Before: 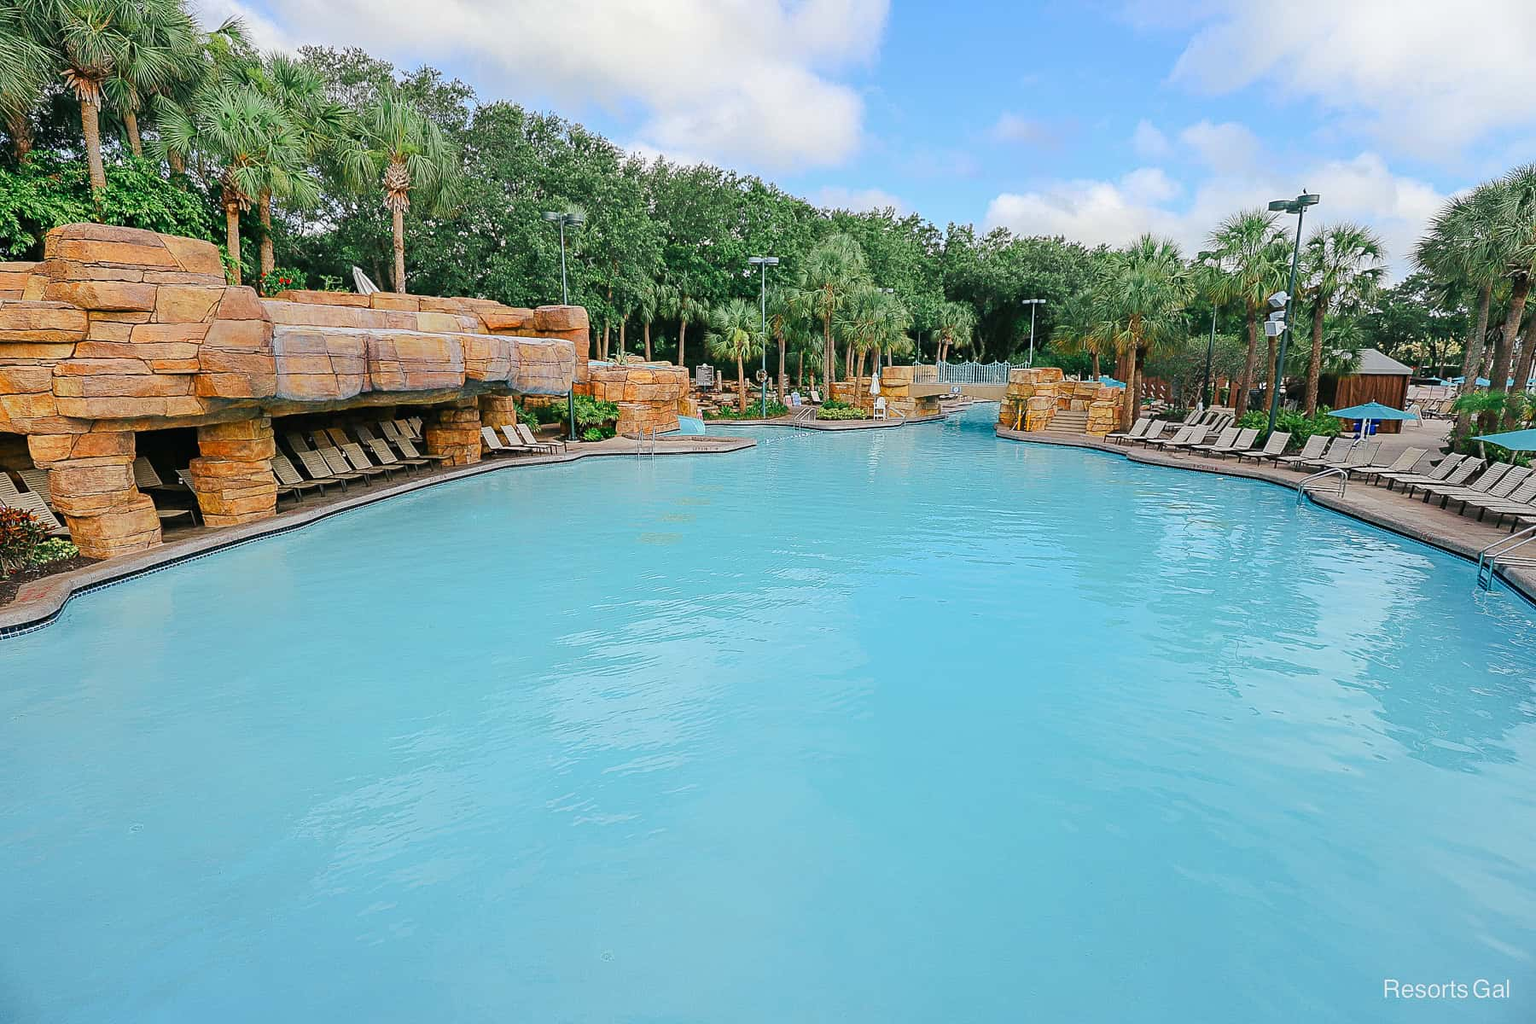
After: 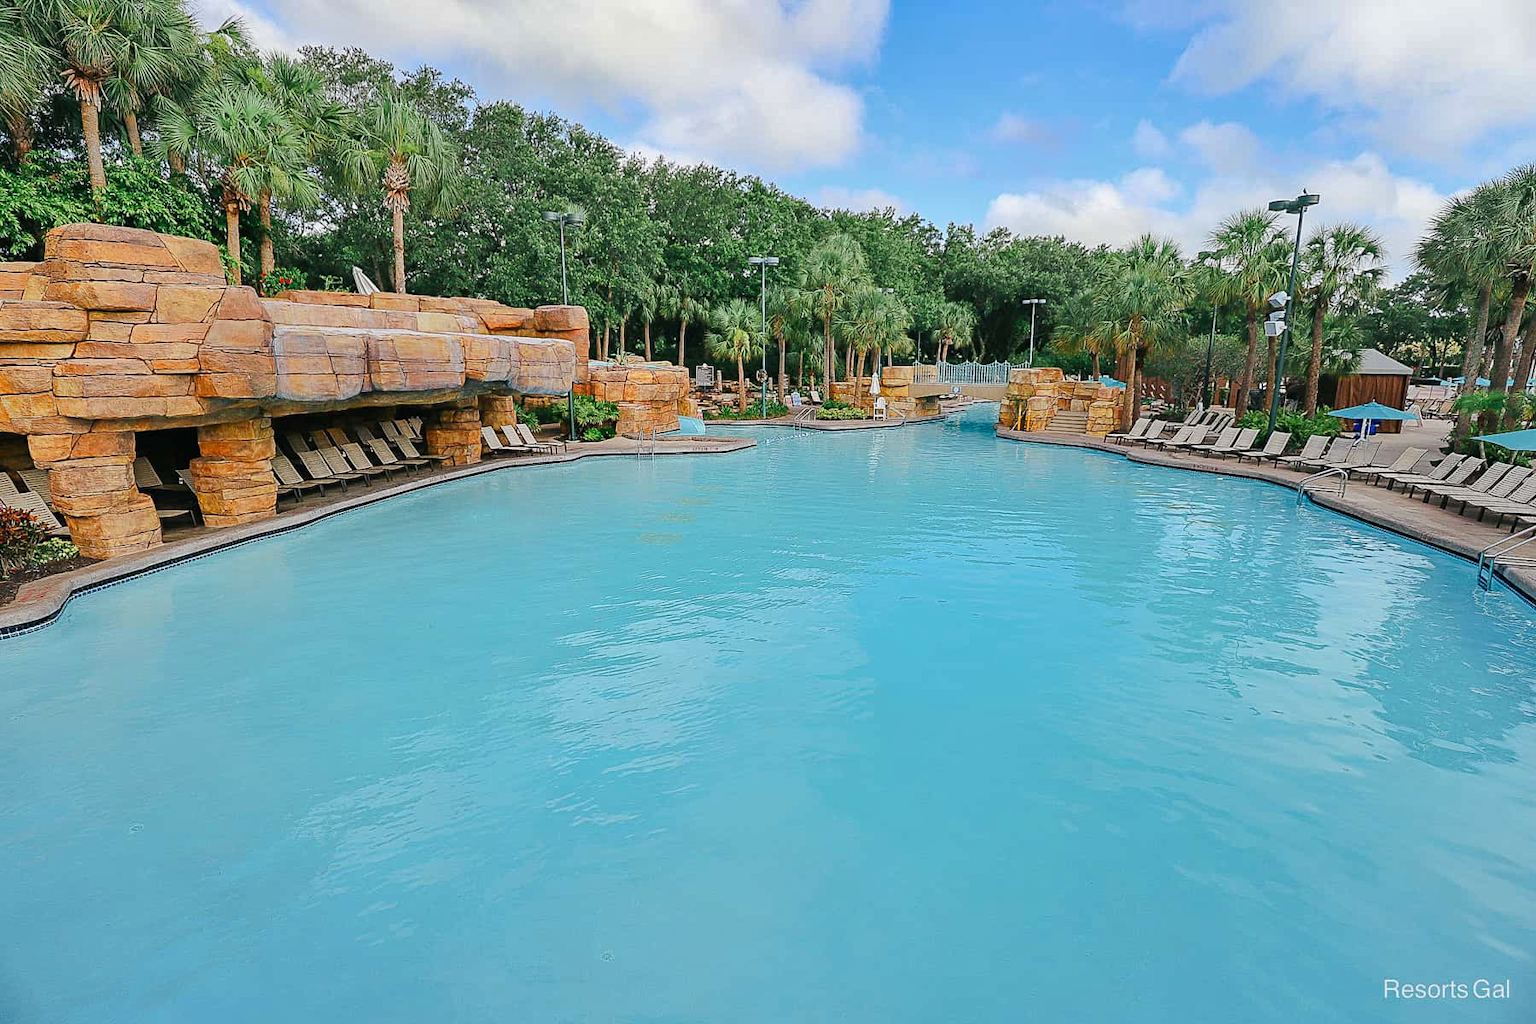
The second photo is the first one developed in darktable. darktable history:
shadows and highlights: highlights color adjustment 77.65%, soften with gaussian
